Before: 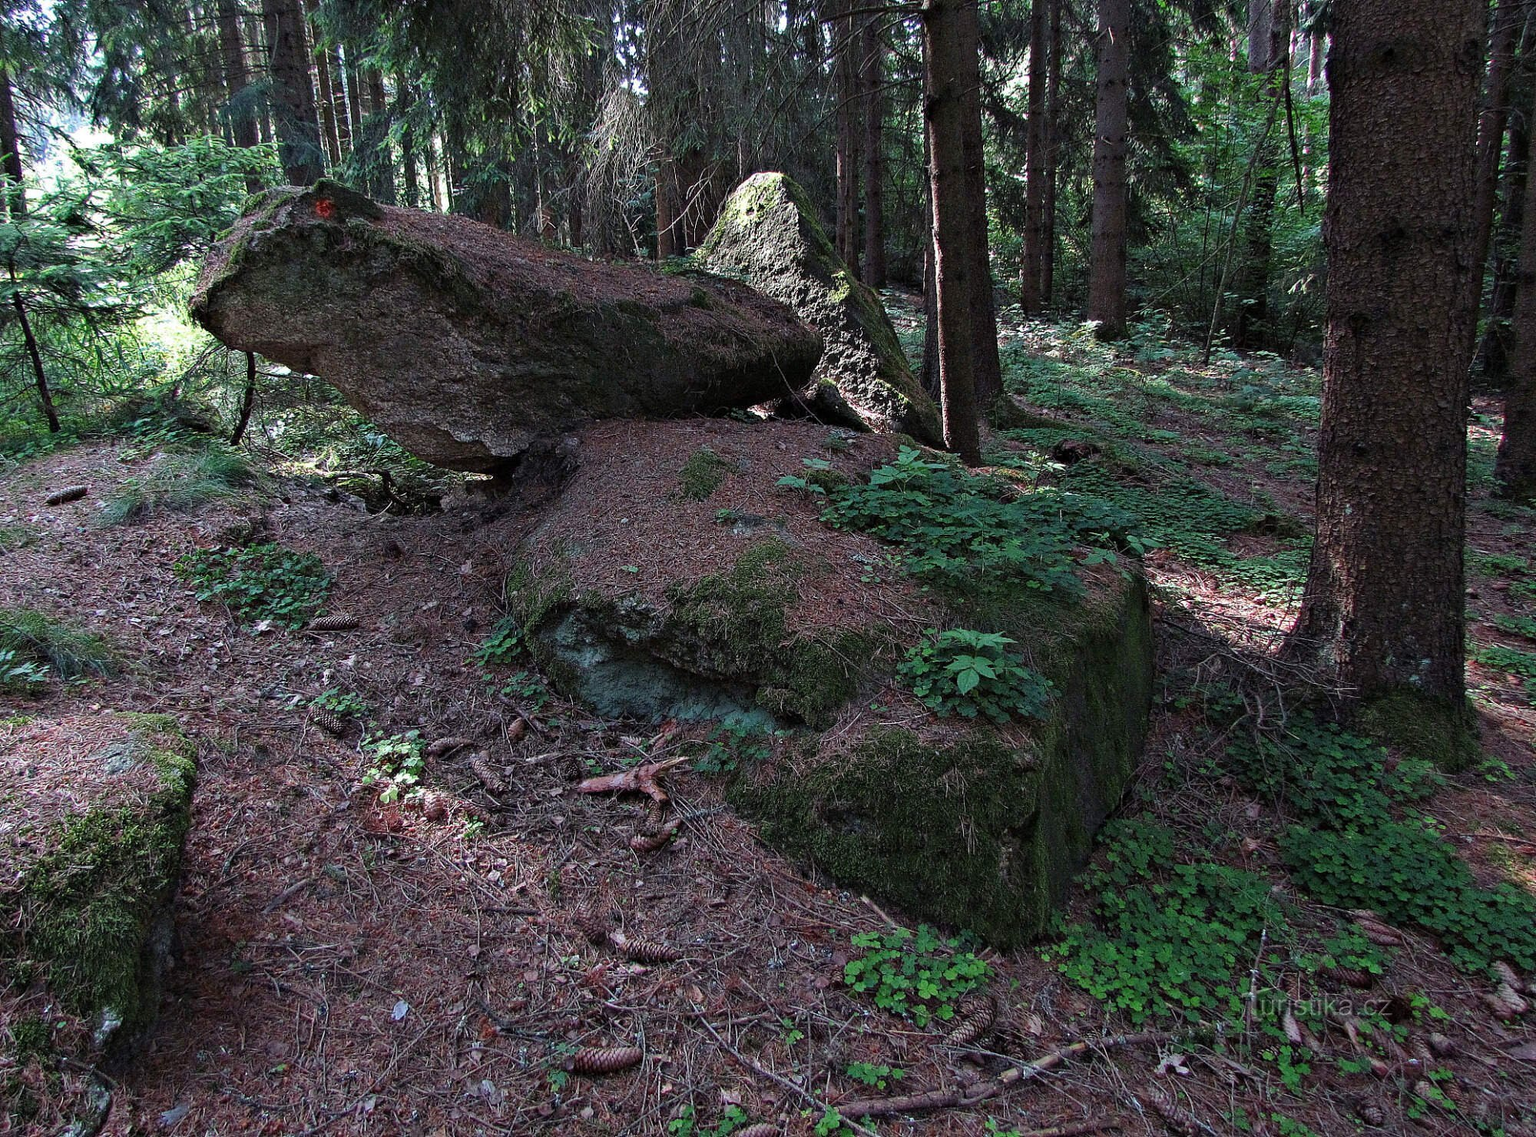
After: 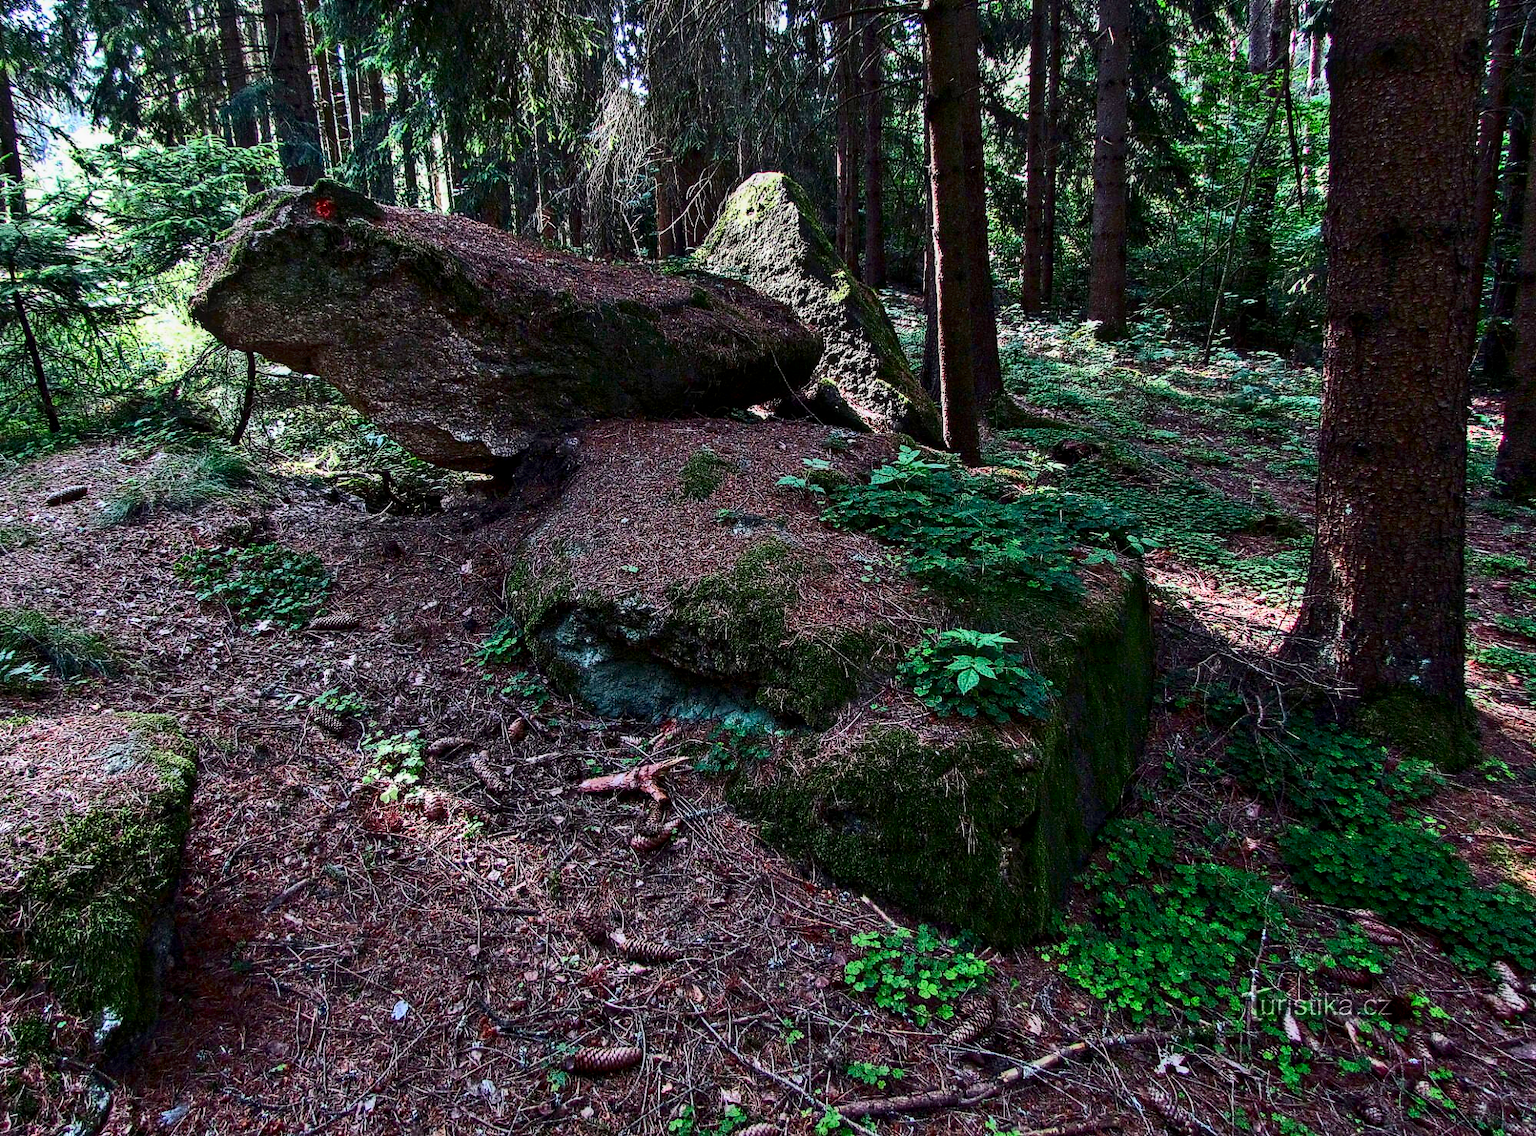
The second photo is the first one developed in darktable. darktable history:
shadows and highlights: soften with gaussian
local contrast: on, module defaults
tone equalizer: edges refinement/feathering 500, mask exposure compensation -1.57 EV, preserve details no
contrast brightness saturation: contrast 0.329, brightness -0.073, saturation 0.172
